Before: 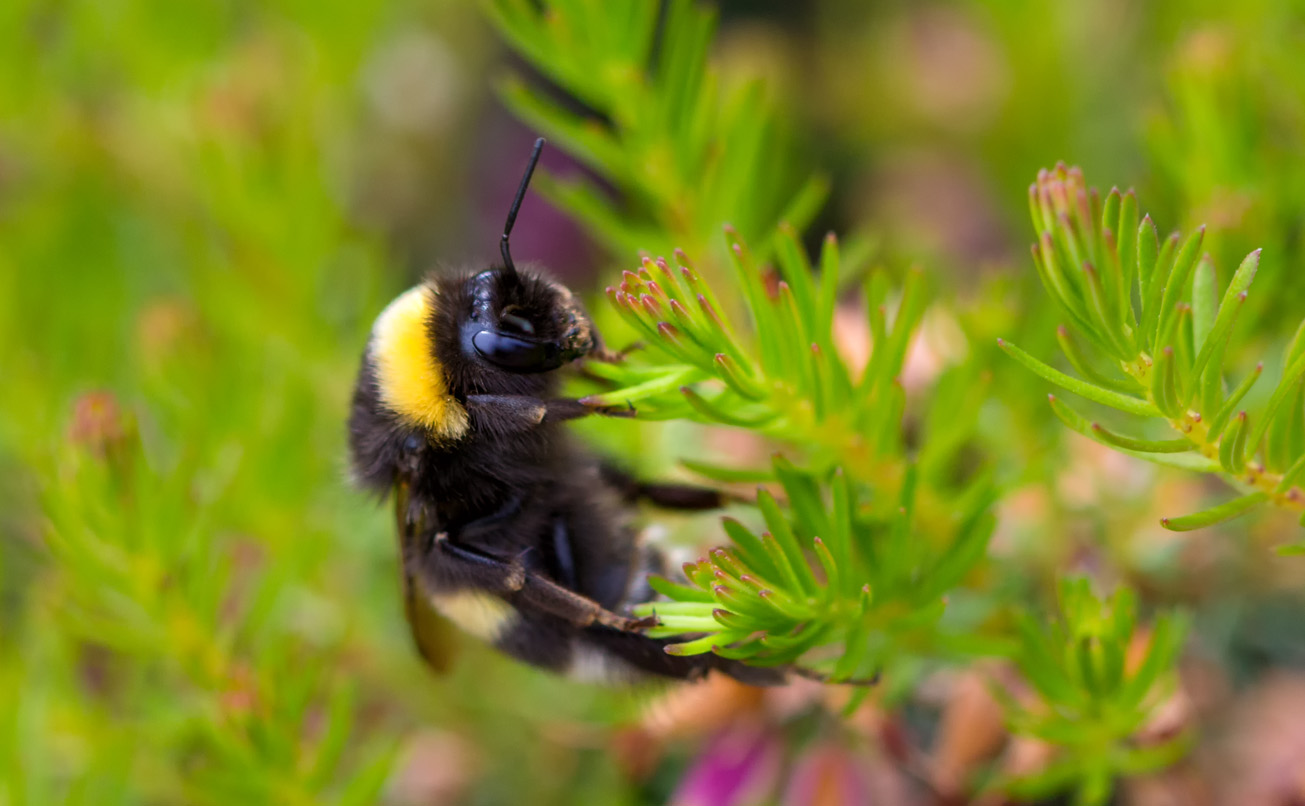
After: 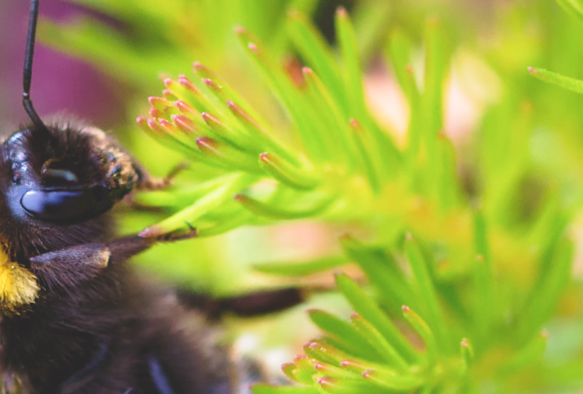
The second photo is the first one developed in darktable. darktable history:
crop: left 32.075%, top 10.976%, right 18.355%, bottom 17.596%
base curve: curves: ch0 [(0, 0) (0.028, 0.03) (0.121, 0.232) (0.46, 0.748) (0.859, 0.968) (1, 1)], preserve colors none
velvia: strength 27%
exposure: black level correction -0.025, exposure -0.117 EV, compensate highlight preservation false
rotate and perspective: rotation -14.8°, crop left 0.1, crop right 0.903, crop top 0.25, crop bottom 0.748
